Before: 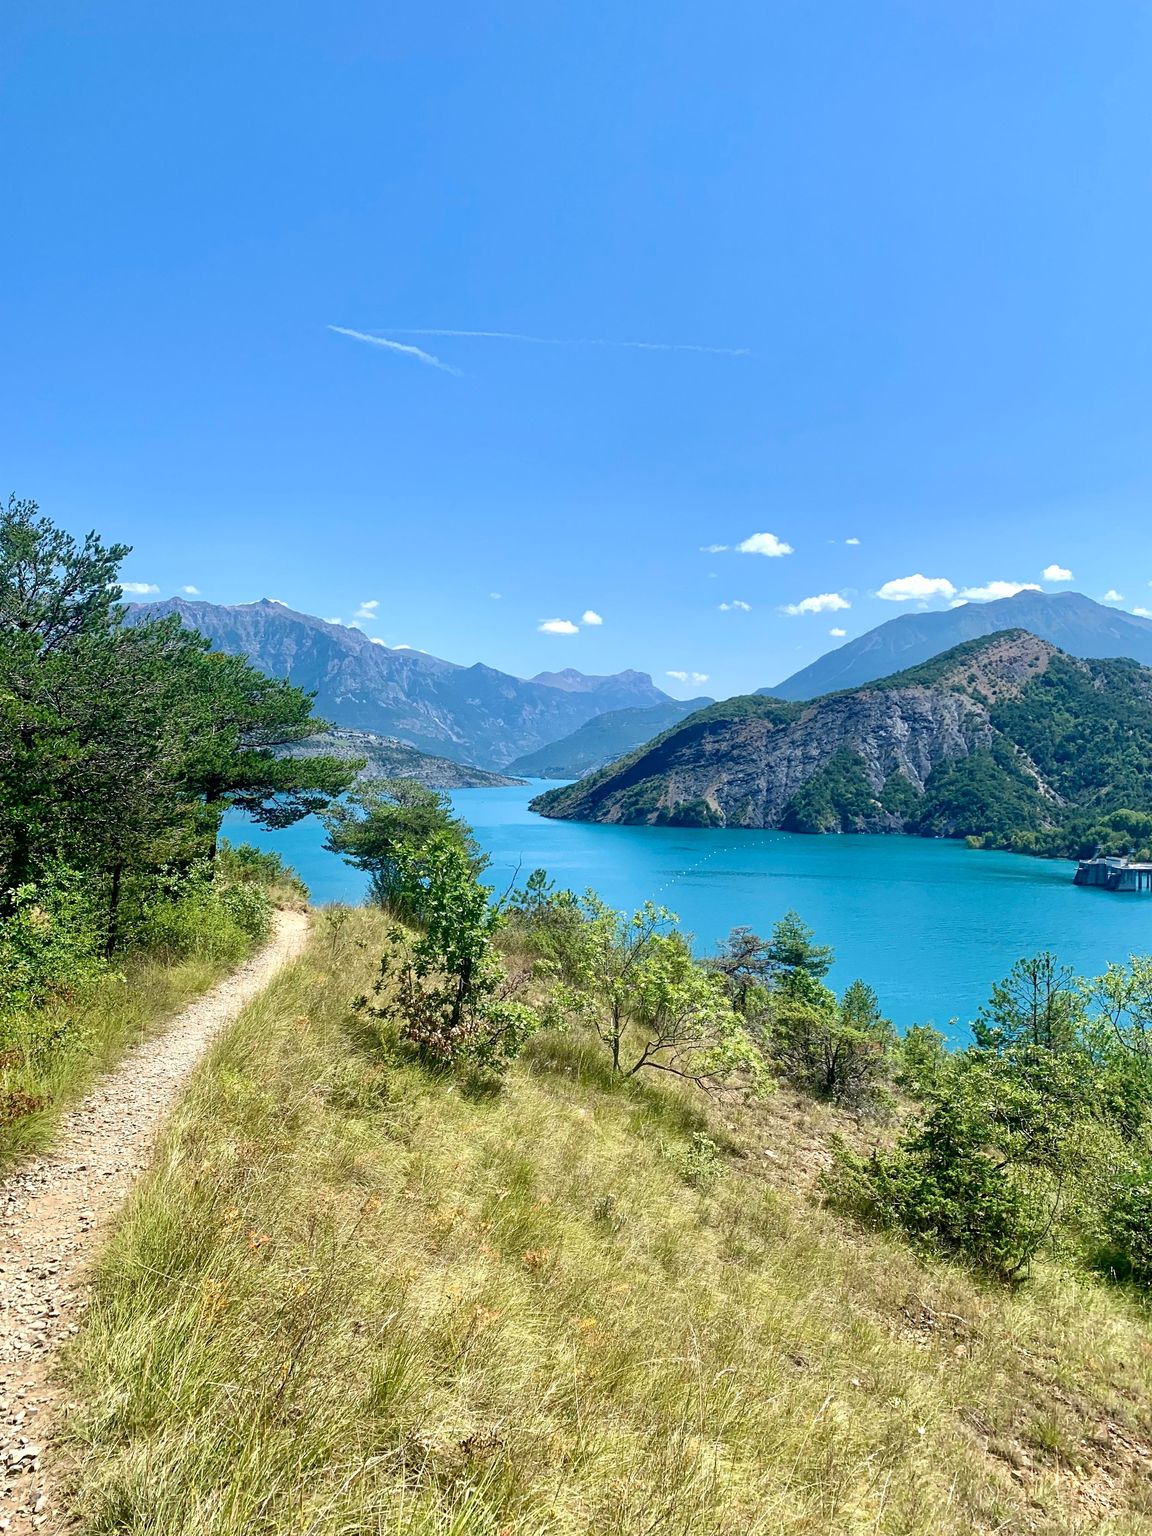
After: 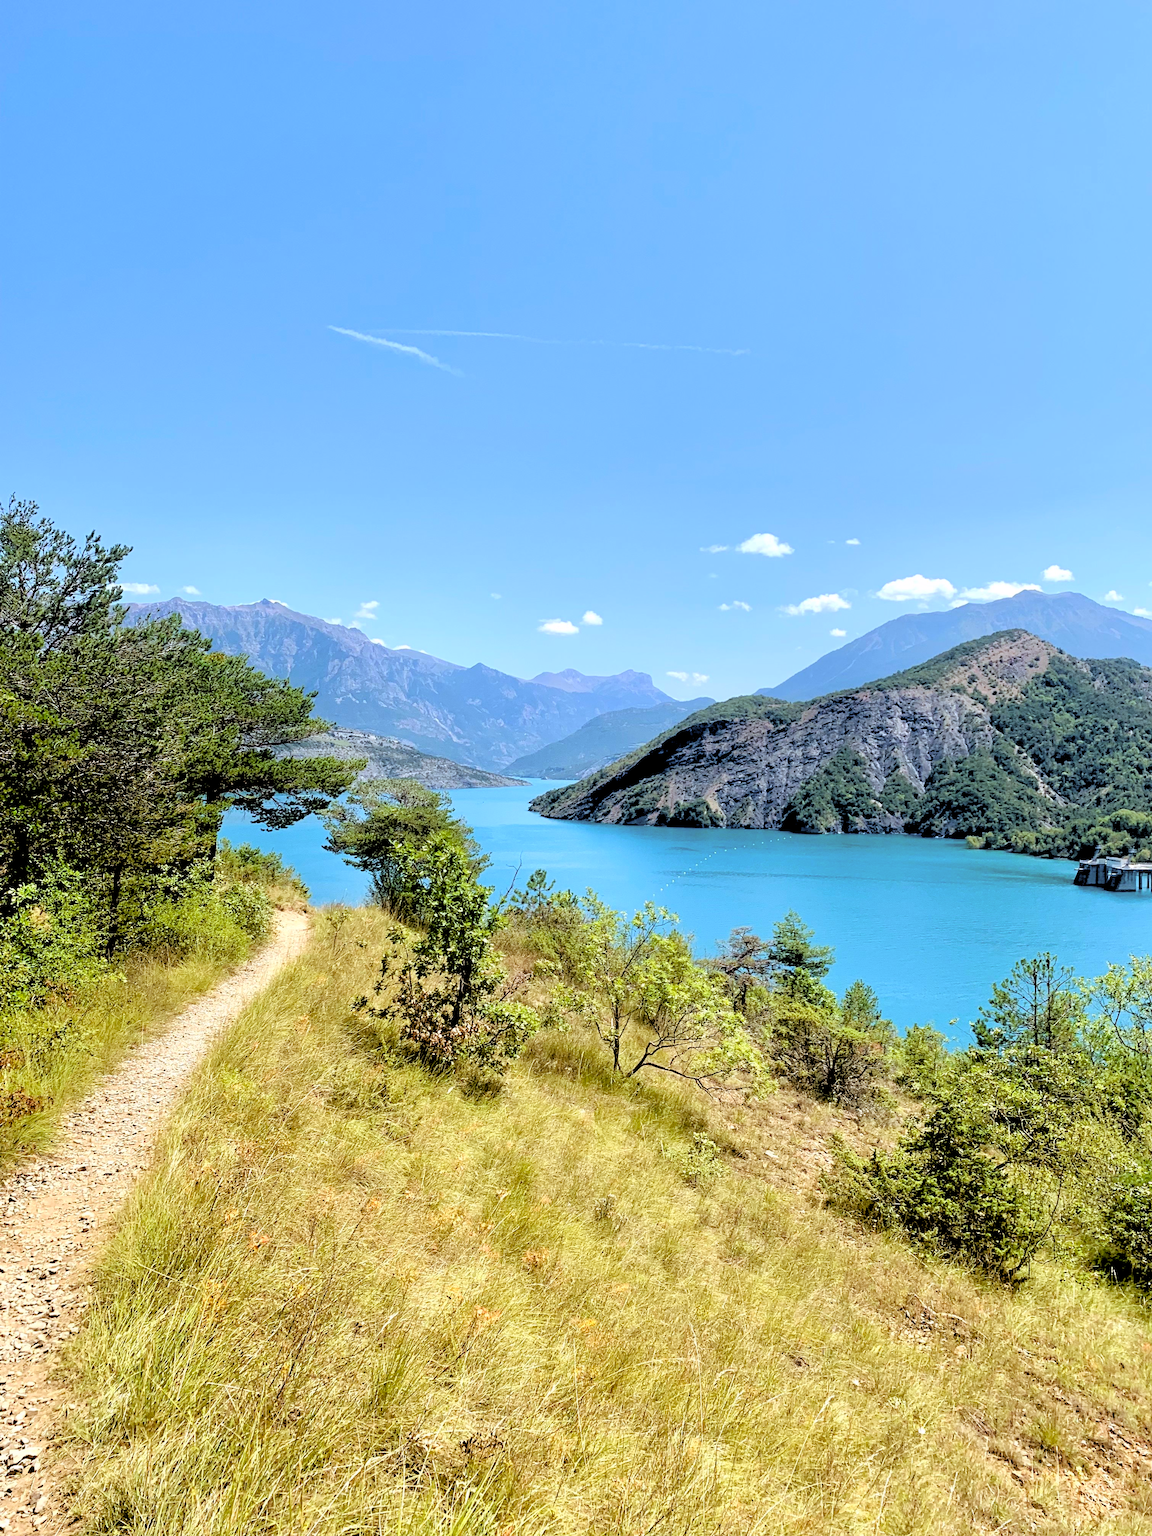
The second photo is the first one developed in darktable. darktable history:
rgb levels: levels [[0.027, 0.429, 0.996], [0, 0.5, 1], [0, 0.5, 1]]
white balance: red 0.967, blue 1.049
color balance rgb: shadows lift › chroma 4.41%, shadows lift › hue 27°, power › chroma 2.5%, power › hue 70°, highlights gain › chroma 1%, highlights gain › hue 27°, saturation formula JzAzBz (2021)
